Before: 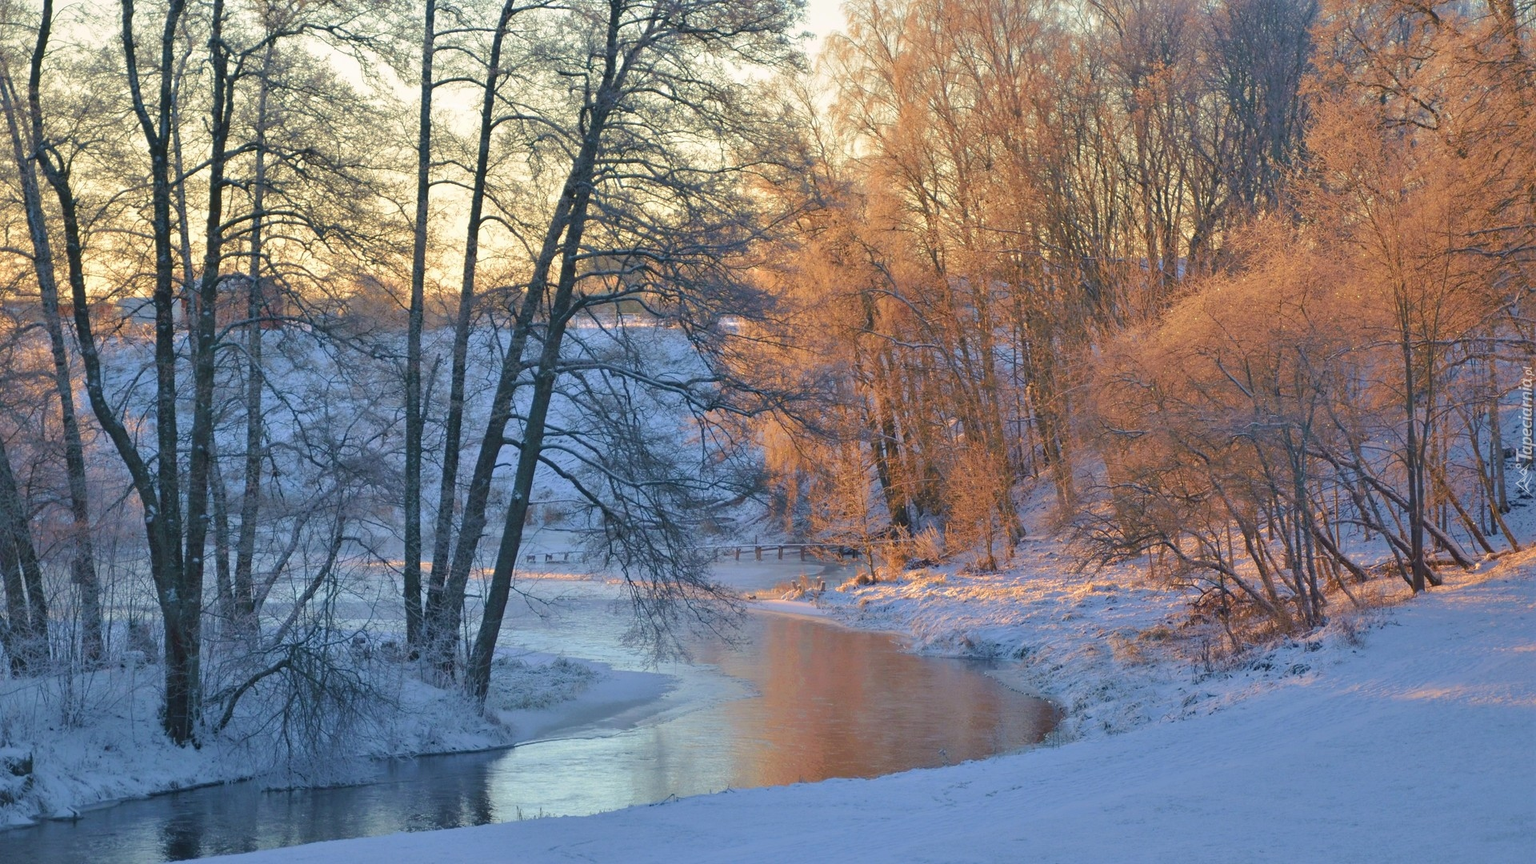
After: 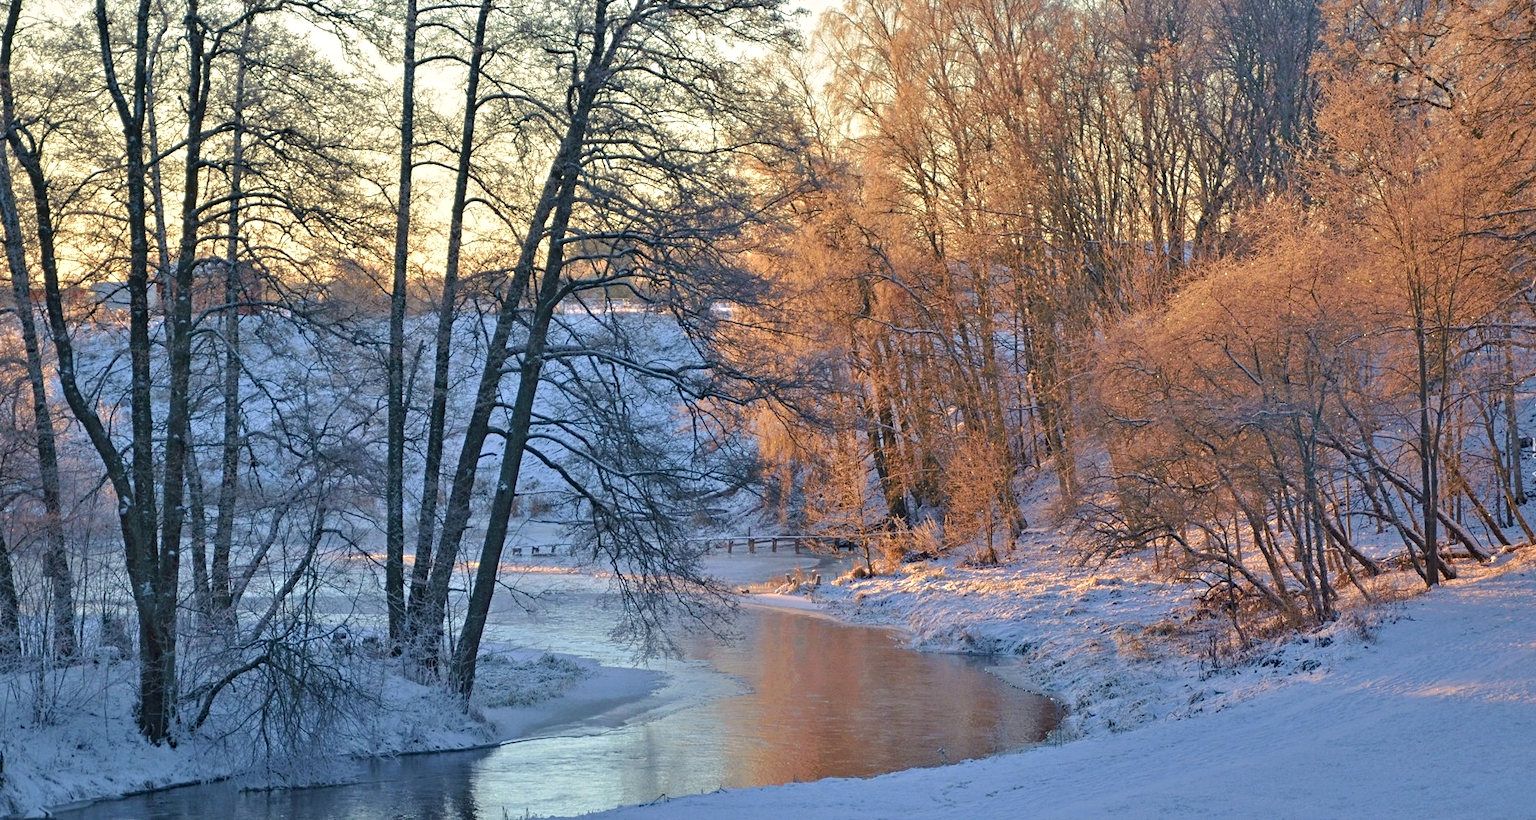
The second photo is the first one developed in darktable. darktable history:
crop: left 1.949%, top 2.831%, right 1.057%, bottom 4.952%
contrast equalizer: y [[0.502, 0.517, 0.543, 0.576, 0.611, 0.631], [0.5 ×6], [0.5 ×6], [0 ×6], [0 ×6]]
